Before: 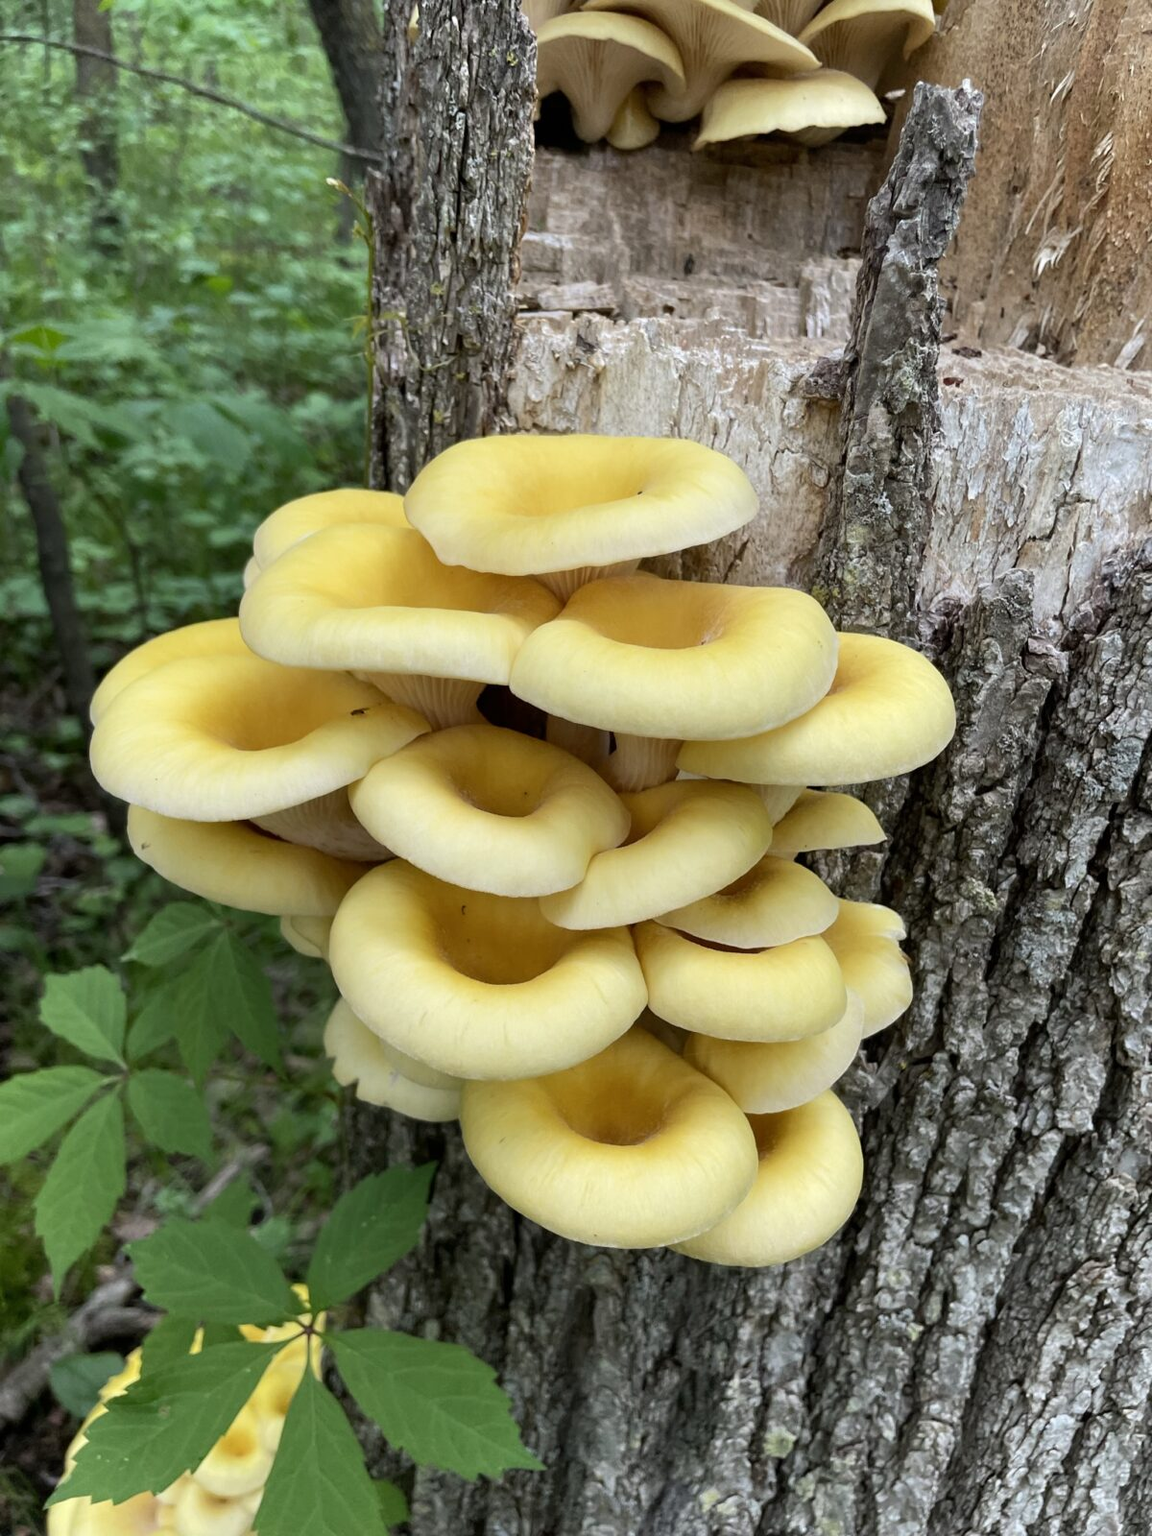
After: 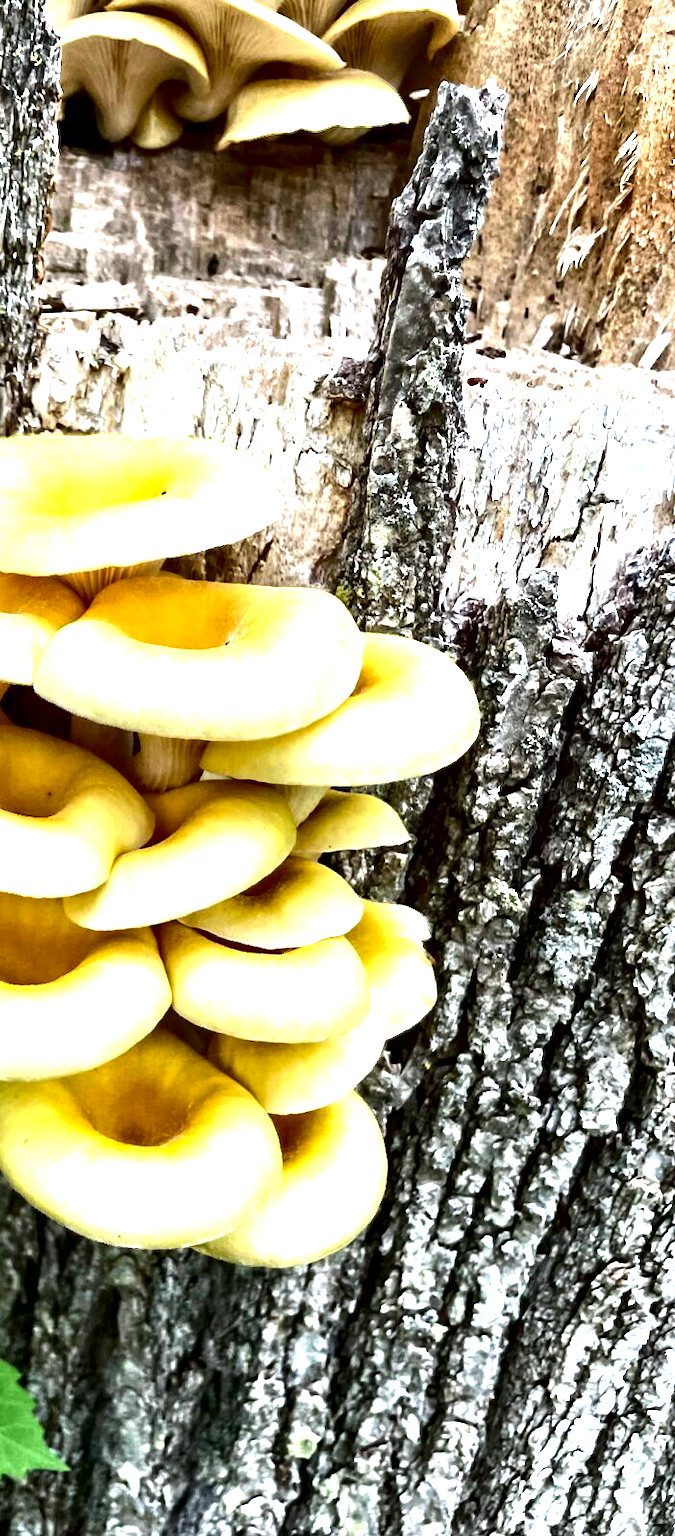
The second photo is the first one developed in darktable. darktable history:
exposure: black level correction 0, exposure 1.45 EV, compensate exposure bias true, compensate highlight preservation false
crop: left 41.402%
contrast brightness saturation: contrast 0.1, brightness -0.26, saturation 0.14
contrast equalizer: y [[0.511, 0.558, 0.631, 0.632, 0.559, 0.512], [0.5 ×6], [0.507, 0.559, 0.627, 0.644, 0.647, 0.647], [0 ×6], [0 ×6]]
white balance: red 0.982, blue 1.018
